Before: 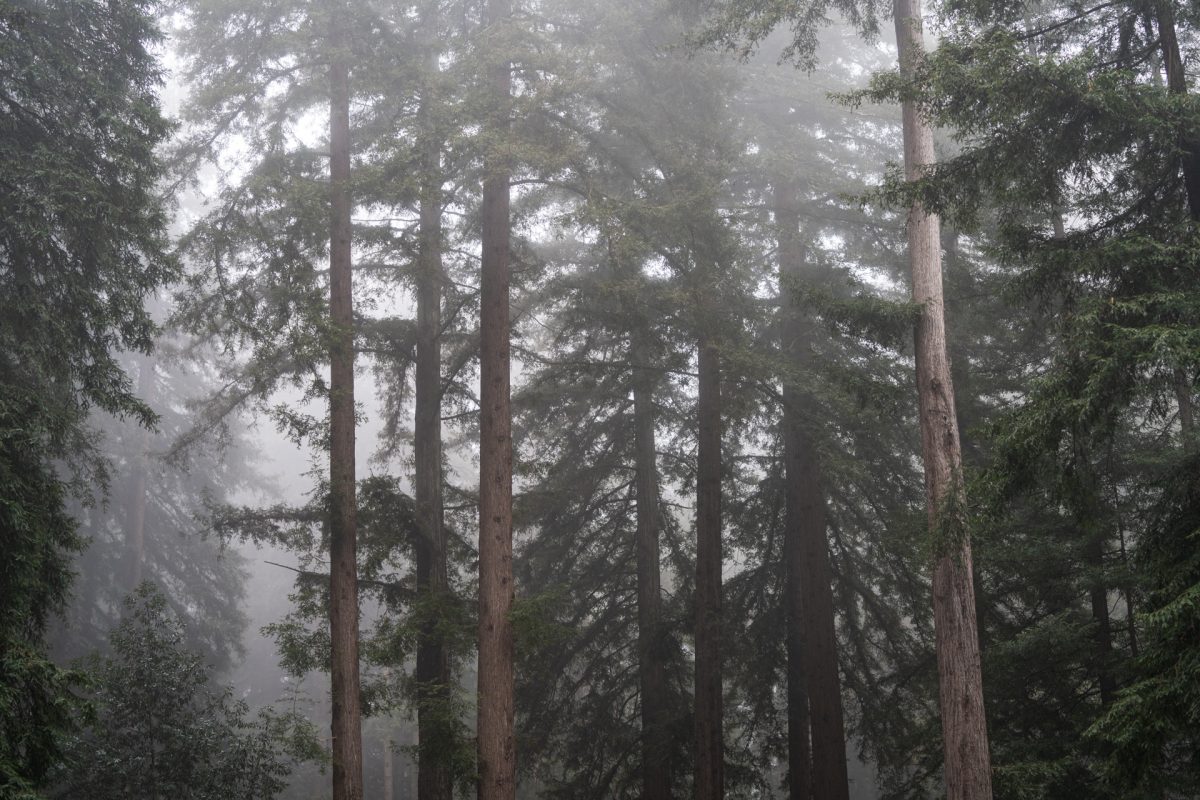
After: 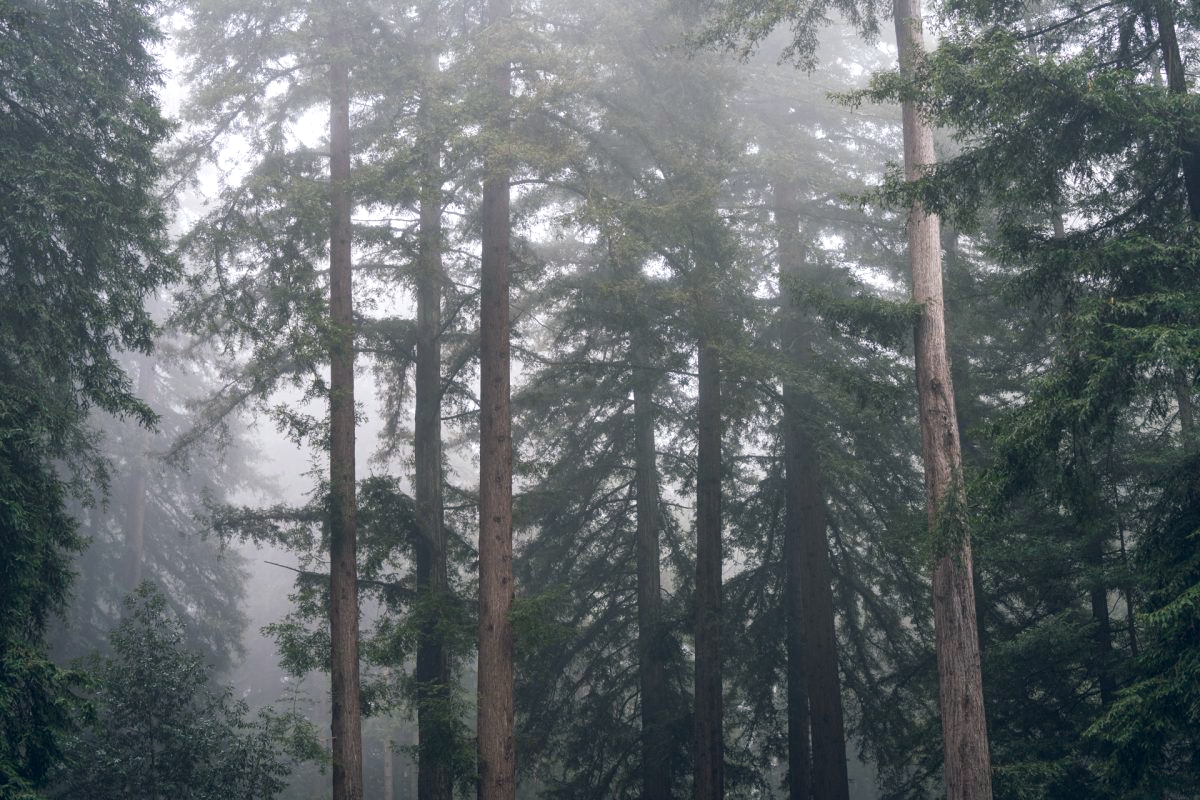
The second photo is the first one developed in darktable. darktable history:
exposure: exposure 0.204 EV, compensate highlight preservation false
color balance rgb: shadows lift › chroma 2.483%, shadows lift › hue 191.59°, power › hue 310.23°, global offset › chroma 0.104%, global offset › hue 249.72°, perceptual saturation grading › global saturation 0.081%, perceptual saturation grading › mid-tones 11.415%, global vibrance 20%
